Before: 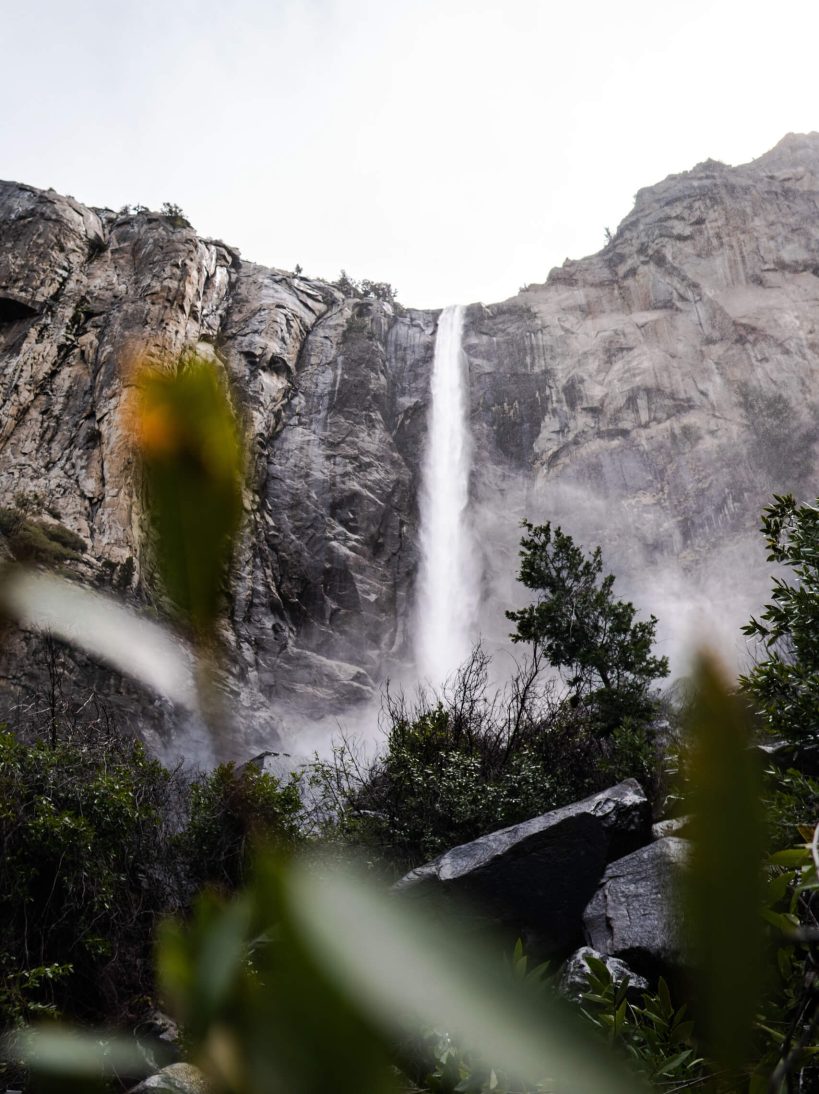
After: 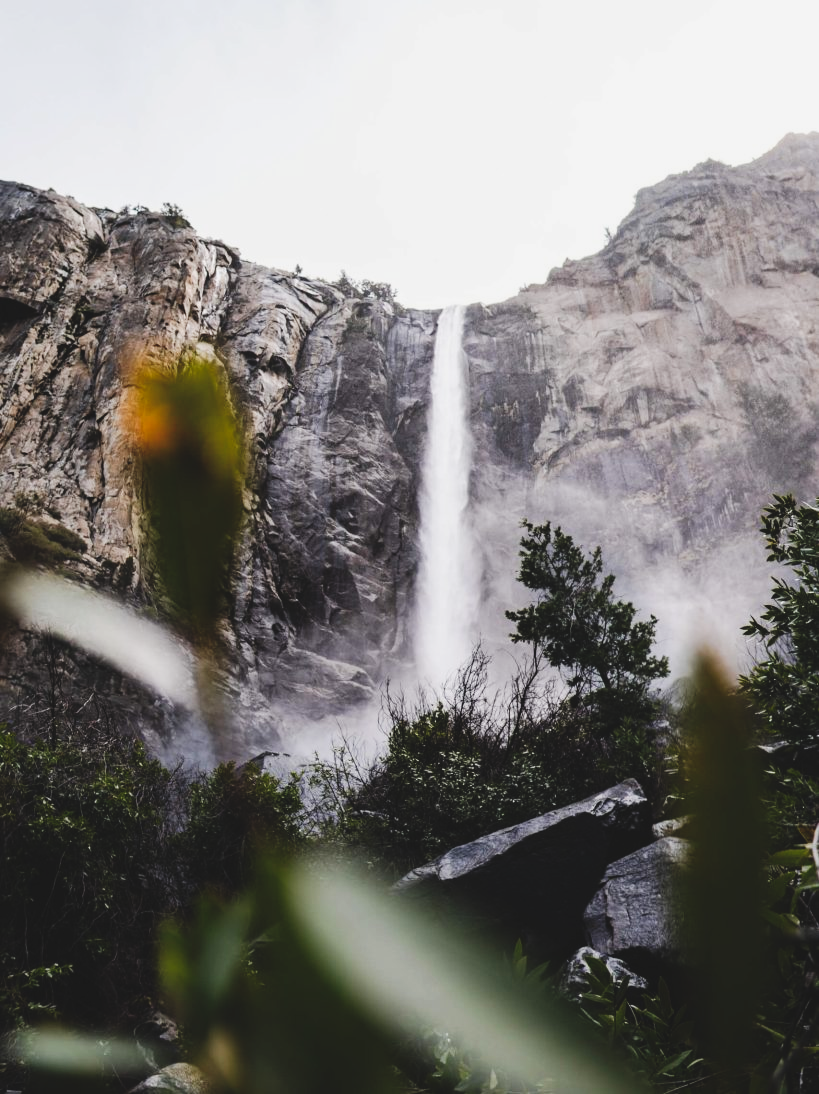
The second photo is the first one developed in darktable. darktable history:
tone curve: curves: ch0 [(0, 0.087) (0.175, 0.178) (0.466, 0.498) (0.715, 0.764) (1, 0.961)]; ch1 [(0, 0) (0.437, 0.398) (0.476, 0.466) (0.505, 0.505) (0.534, 0.544) (0.612, 0.605) (0.641, 0.643) (1, 1)]; ch2 [(0, 0) (0.359, 0.379) (0.427, 0.453) (0.489, 0.495) (0.531, 0.534) (0.579, 0.579) (1, 1)], preserve colors none
